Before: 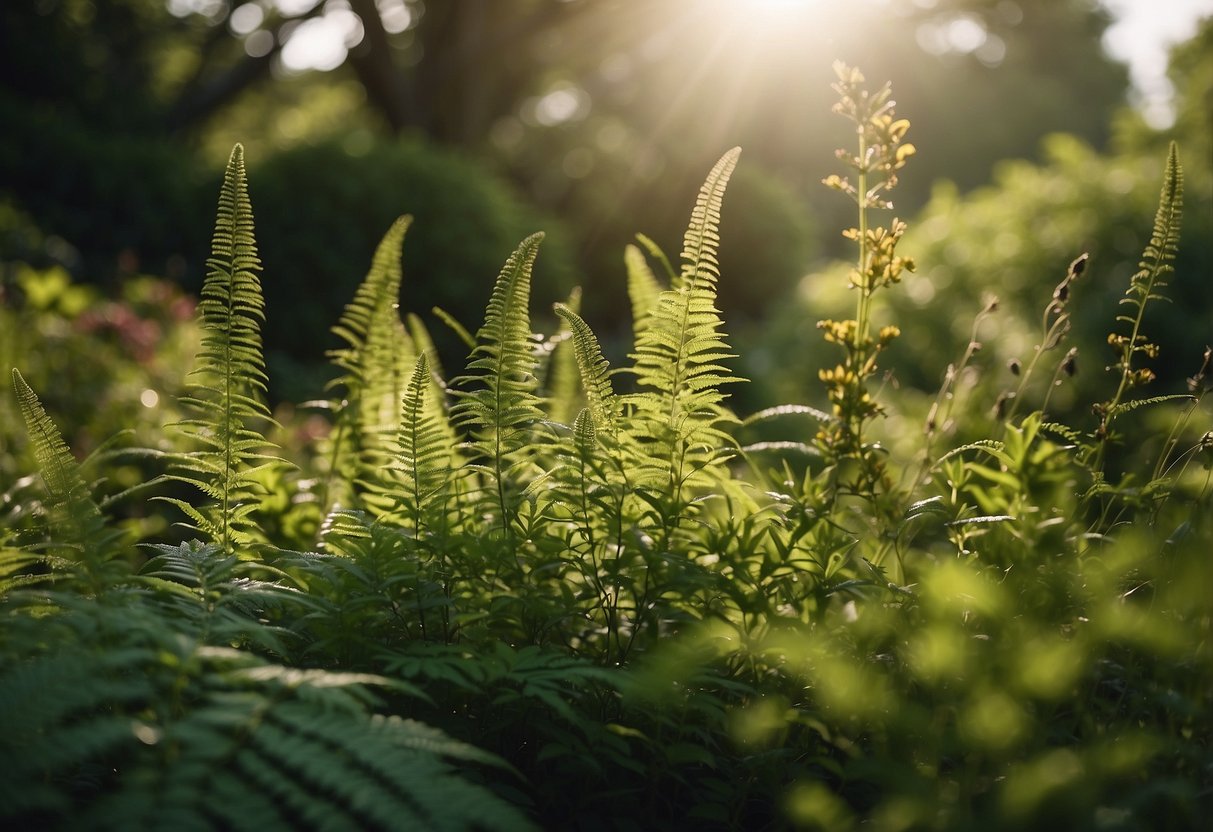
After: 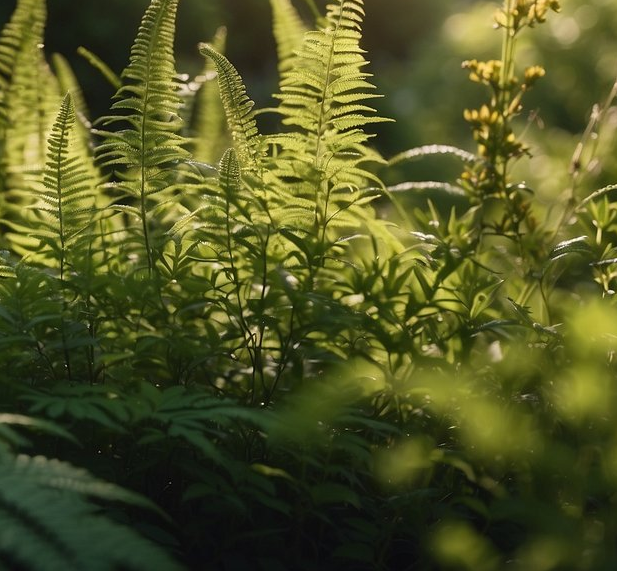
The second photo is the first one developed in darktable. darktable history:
crop and rotate: left 29.291%, top 31.283%, right 19.828%
